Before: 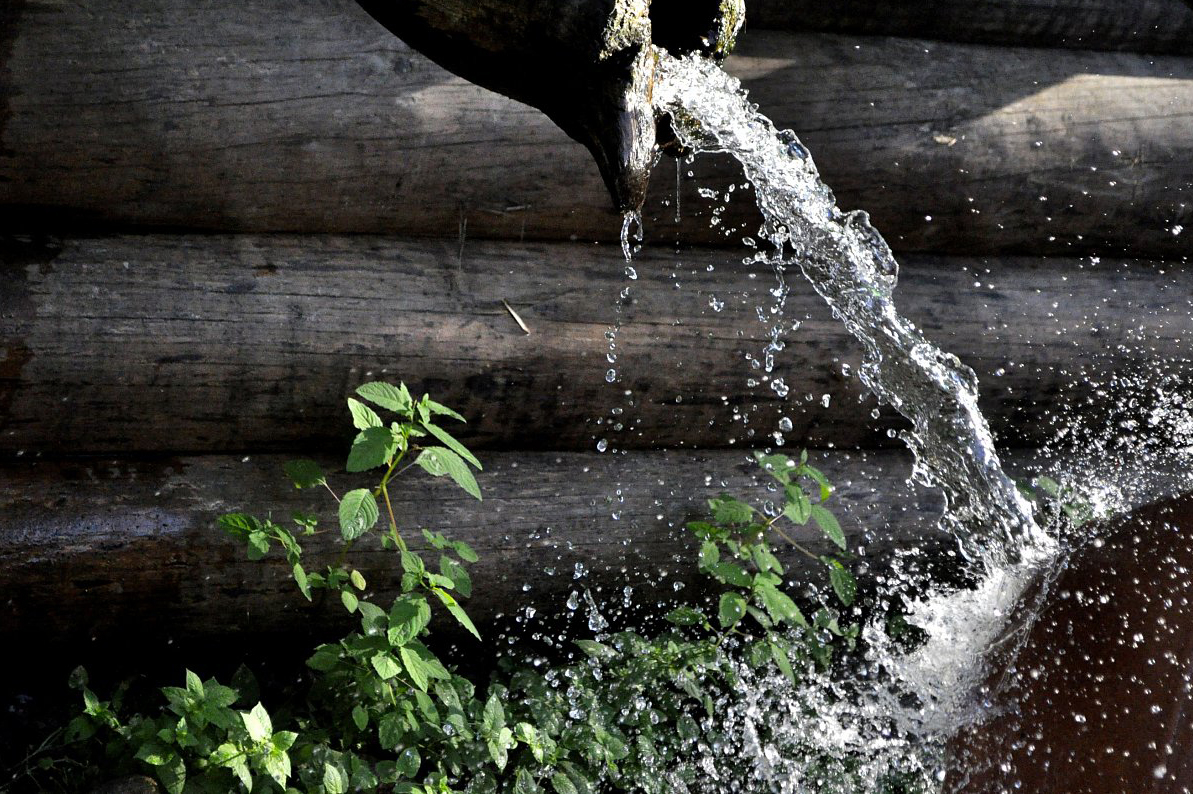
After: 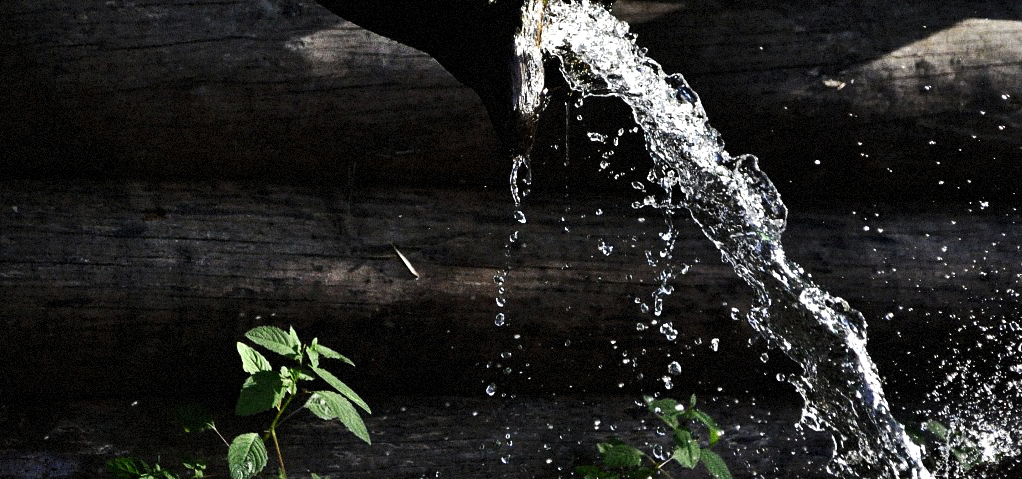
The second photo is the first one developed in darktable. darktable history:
haze removal: on, module defaults
tone curve: curves: ch0 [(0, 0) (0.003, 0.008) (0.011, 0.011) (0.025, 0.014) (0.044, 0.021) (0.069, 0.029) (0.1, 0.042) (0.136, 0.06) (0.177, 0.09) (0.224, 0.126) (0.277, 0.177) (0.335, 0.243) (0.399, 0.31) (0.468, 0.388) (0.543, 0.484) (0.623, 0.585) (0.709, 0.683) (0.801, 0.775) (0.898, 0.873) (1, 1)], preserve colors none
crop and rotate: left 9.345%, top 7.22%, right 4.982%, bottom 32.331%
grain: mid-tones bias 0%
color balance rgb: perceptual saturation grading › highlights -31.88%, perceptual saturation grading › mid-tones 5.8%, perceptual saturation grading › shadows 18.12%, perceptual brilliance grading › highlights 3.62%, perceptual brilliance grading › mid-tones -18.12%, perceptual brilliance grading › shadows -41.3%
